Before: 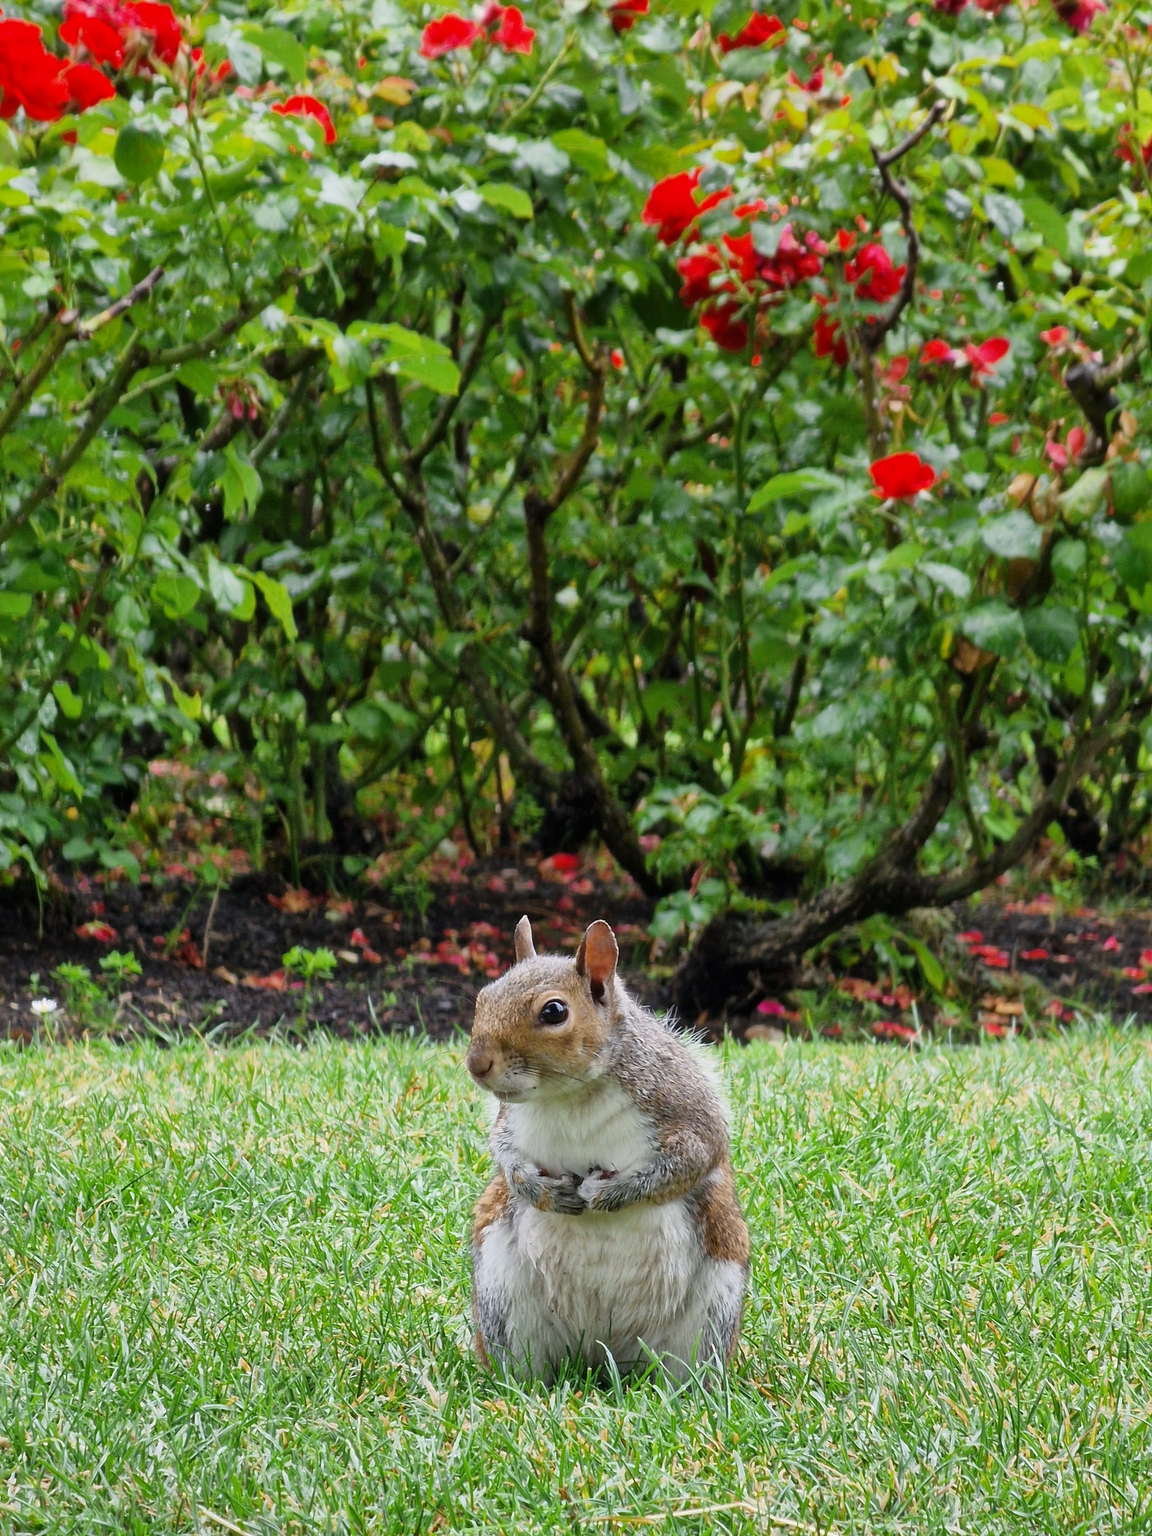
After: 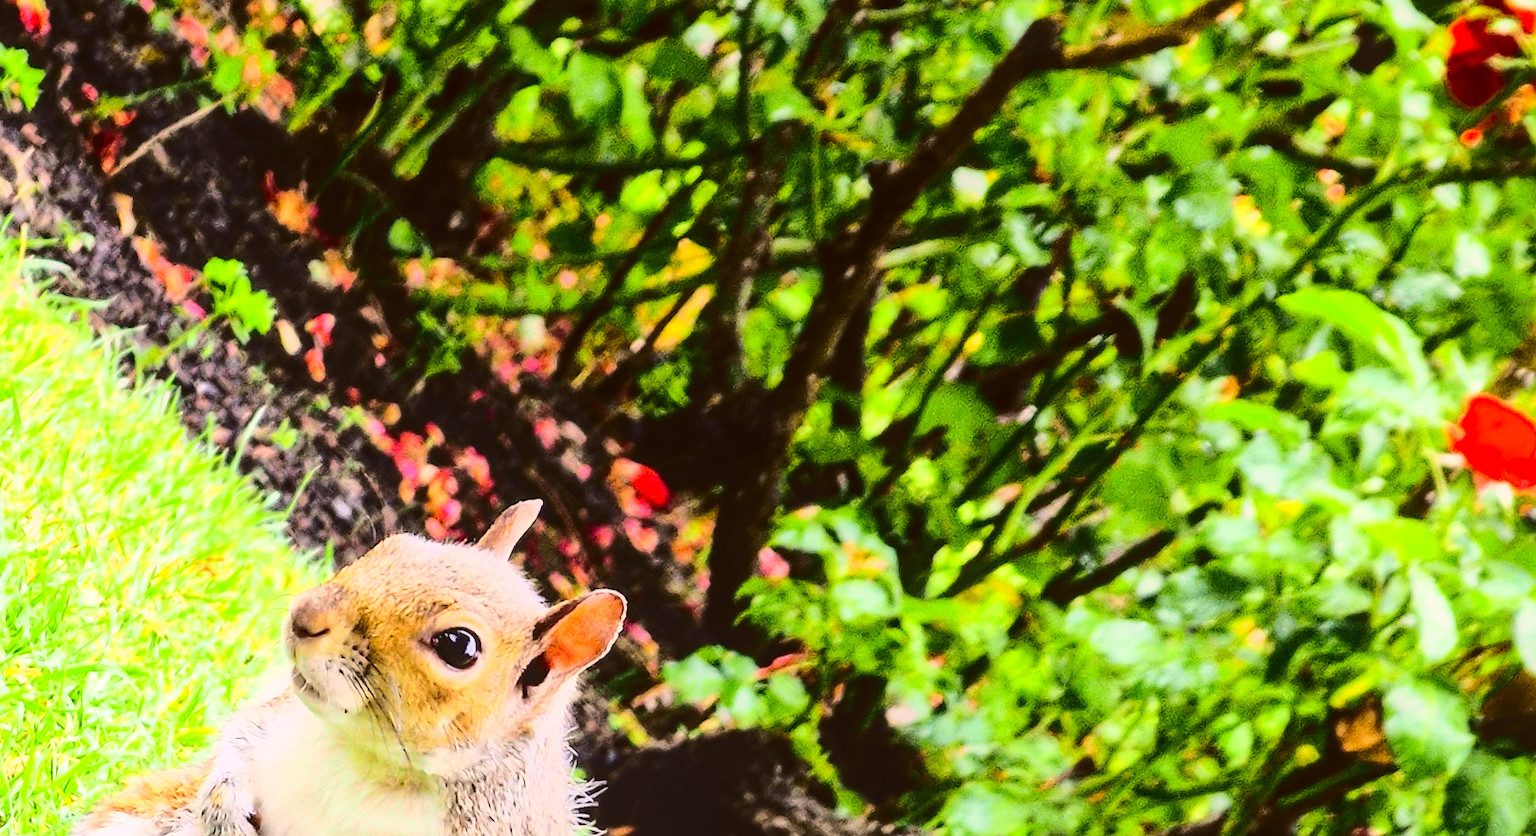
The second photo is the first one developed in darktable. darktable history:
crop and rotate: angle -46.01°, top 16.348%, right 0.898%, bottom 11.715%
color correction: highlights a* 10.17, highlights b* 9.79, shadows a* 7.97, shadows b* 7.62, saturation 0.82
tone equalizer: -8 EV -0.723 EV, -7 EV -0.674 EV, -6 EV -0.617 EV, -5 EV -0.37 EV, -3 EV 0.372 EV, -2 EV 0.6 EV, -1 EV 0.682 EV, +0 EV 0.75 EV
local contrast: detail 115%
contrast brightness saturation: brightness -0.019, saturation 0.343
tone curve: curves: ch0 [(0, 0.023) (0.103, 0.087) (0.277, 0.28) (0.46, 0.554) (0.569, 0.68) (0.735, 0.843) (0.994, 0.984)]; ch1 [(0, 0) (0.324, 0.285) (0.456, 0.438) (0.488, 0.497) (0.512, 0.503) (0.535, 0.535) (0.599, 0.606) (0.715, 0.738) (1, 1)]; ch2 [(0, 0) (0.369, 0.388) (0.449, 0.431) (0.478, 0.471) (0.502, 0.503) (0.55, 0.553) (0.603, 0.602) (0.656, 0.713) (1, 1)], color space Lab, independent channels, preserve colors none
base curve: curves: ch0 [(0, 0) (0.028, 0.03) (0.121, 0.232) (0.46, 0.748) (0.859, 0.968) (1, 1)], preserve colors average RGB
